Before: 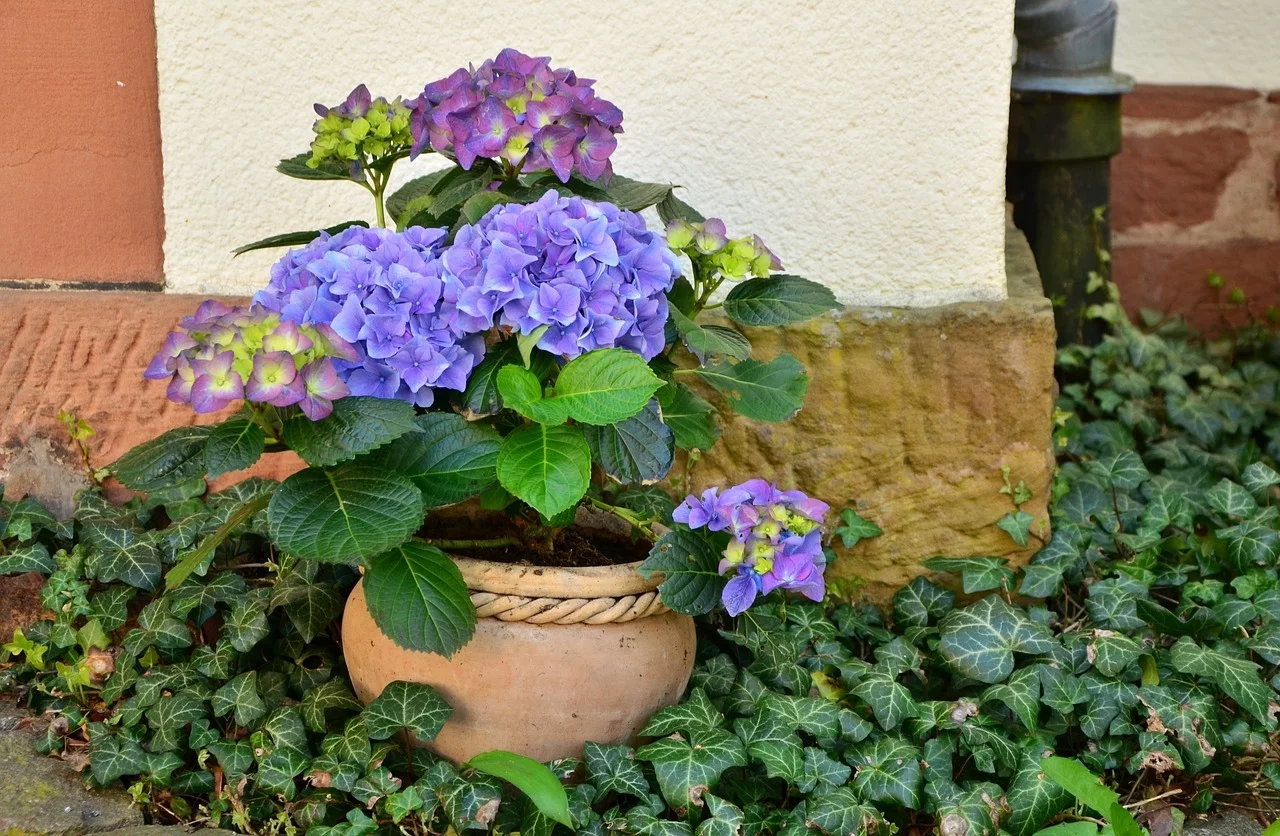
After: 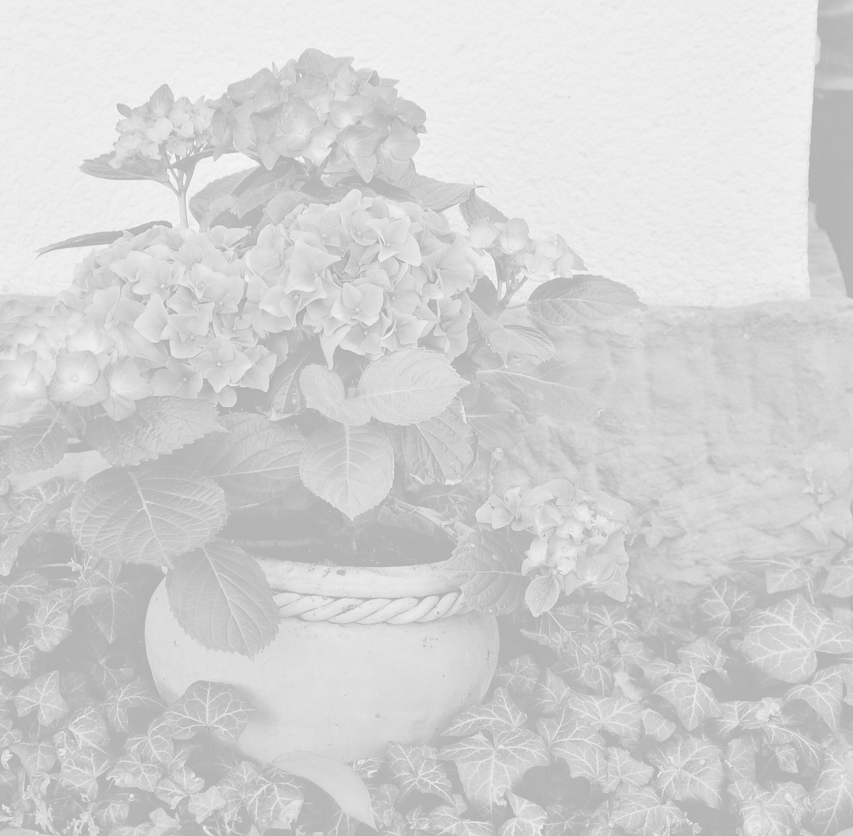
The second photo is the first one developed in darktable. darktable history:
rgb curve: curves: ch0 [(0, 0) (0.093, 0.159) (0.241, 0.265) (0.414, 0.42) (1, 1)], compensate middle gray true, preserve colors basic power
crop: left 15.419%, right 17.914%
monochrome: a -3.63, b -0.465
color correction: highlights a* 8.98, highlights b* 15.09, shadows a* -0.49, shadows b* 26.52
color balance rgb: perceptual saturation grading › global saturation 25%, perceptual brilliance grading › mid-tones 10%, perceptual brilliance grading › shadows 15%, global vibrance 20%
colorize: hue 331.2°, saturation 69%, source mix 30.28%, lightness 69.02%, version 1
exposure: black level correction -0.015, exposure -0.125 EV, compensate highlight preservation false
